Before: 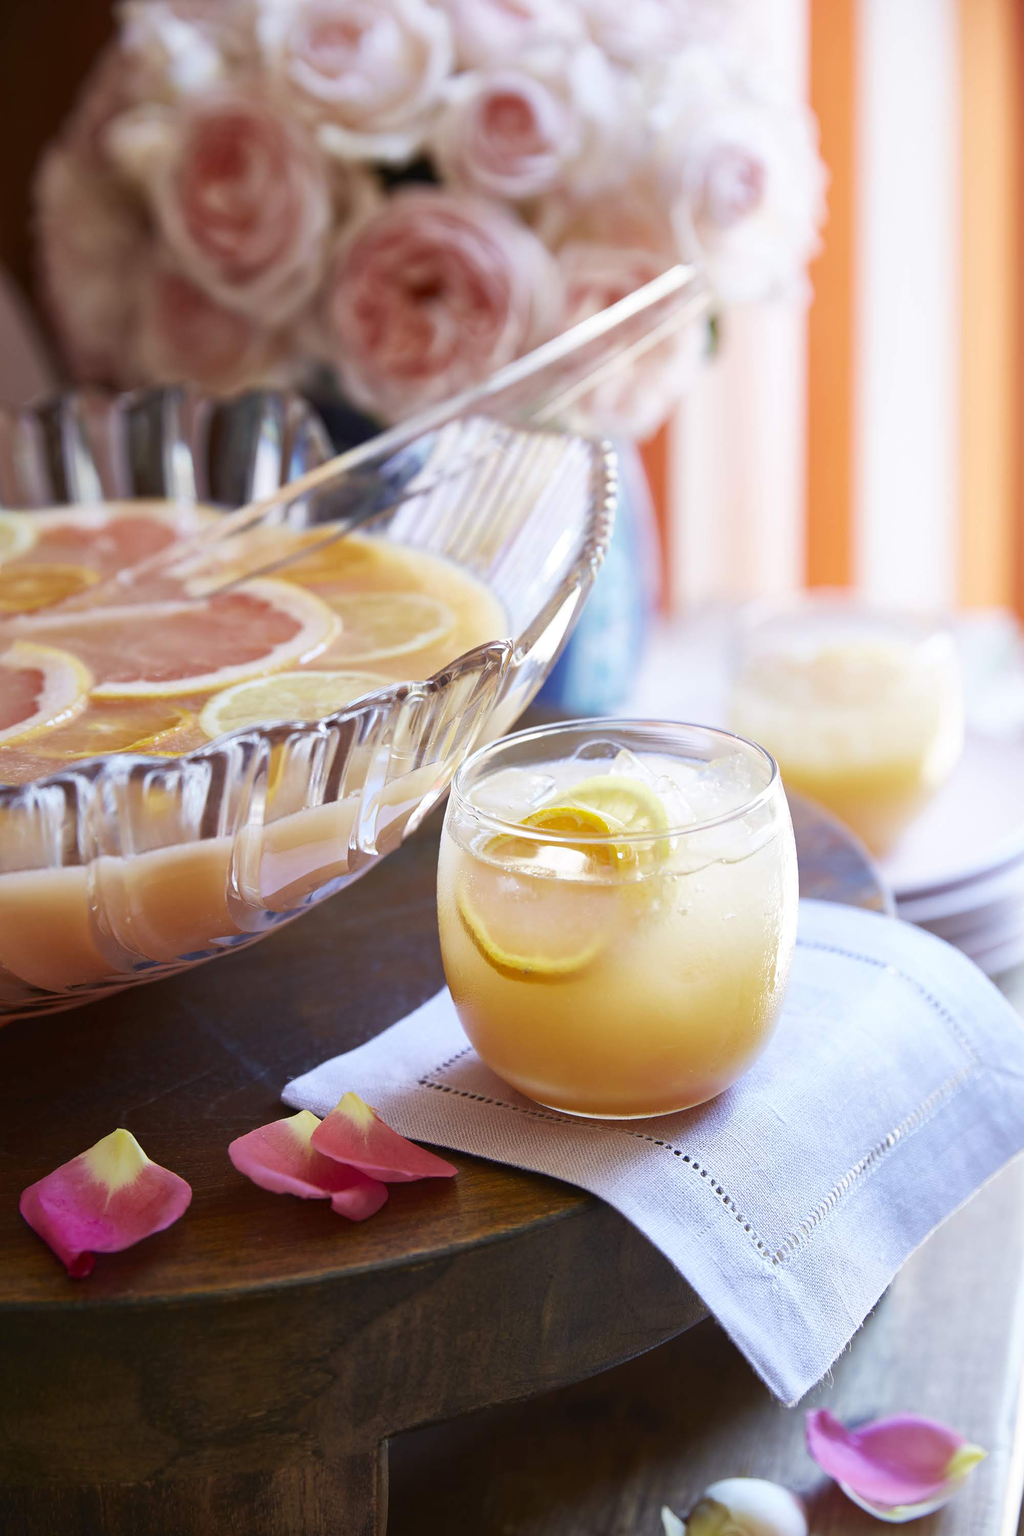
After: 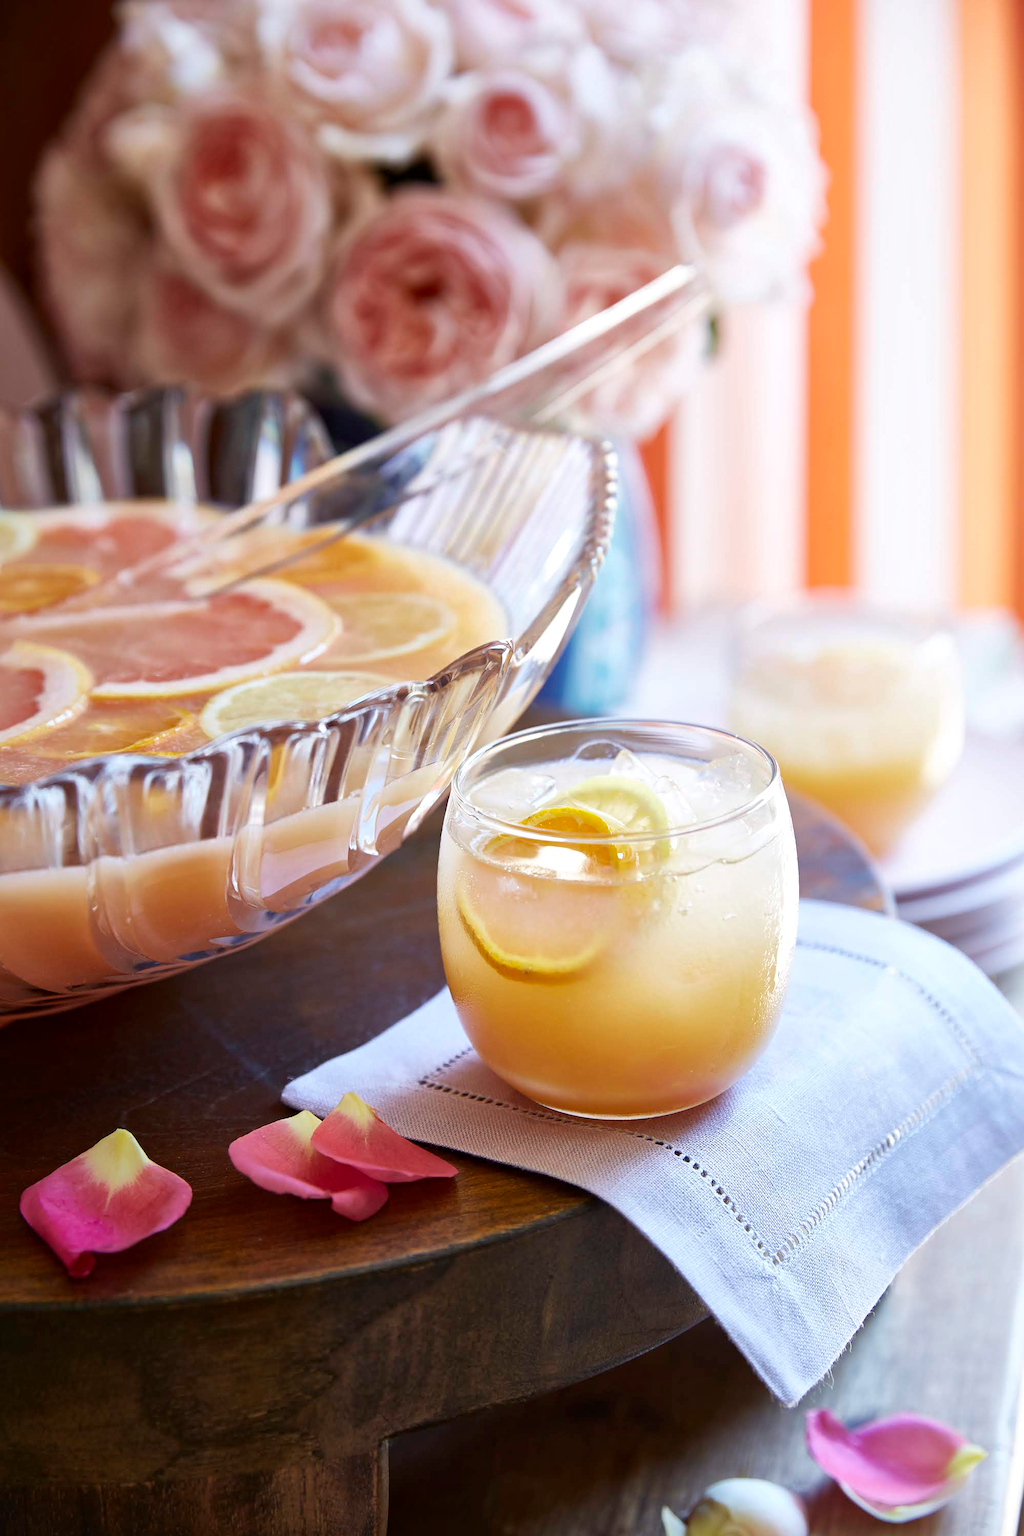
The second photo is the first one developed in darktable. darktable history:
local contrast: mode bilateral grid, contrast 20, coarseness 51, detail 120%, midtone range 0.2
